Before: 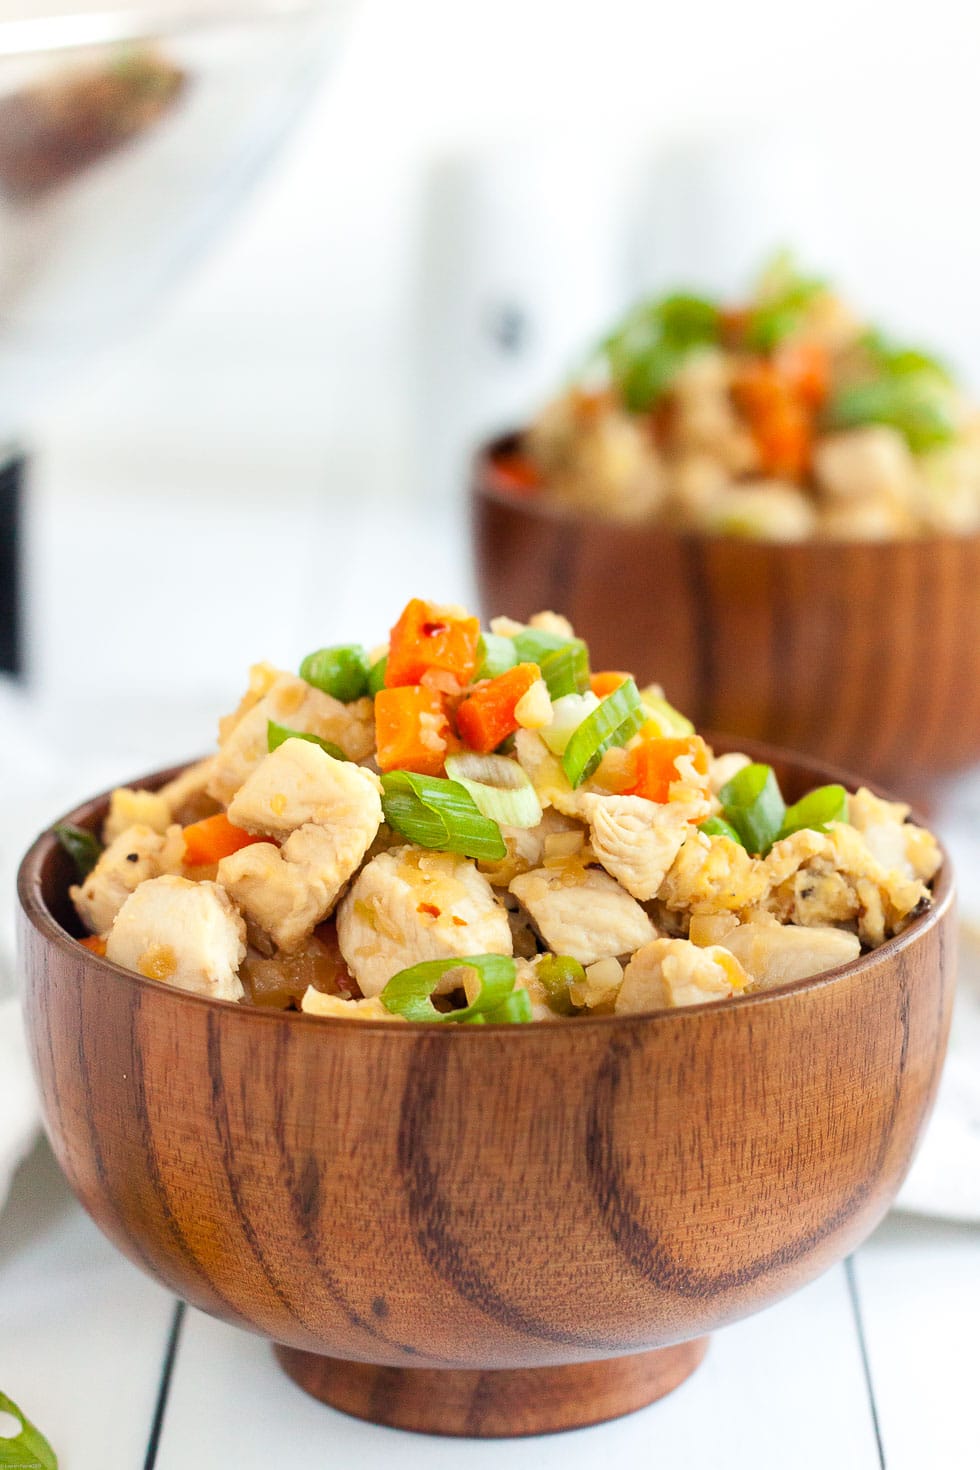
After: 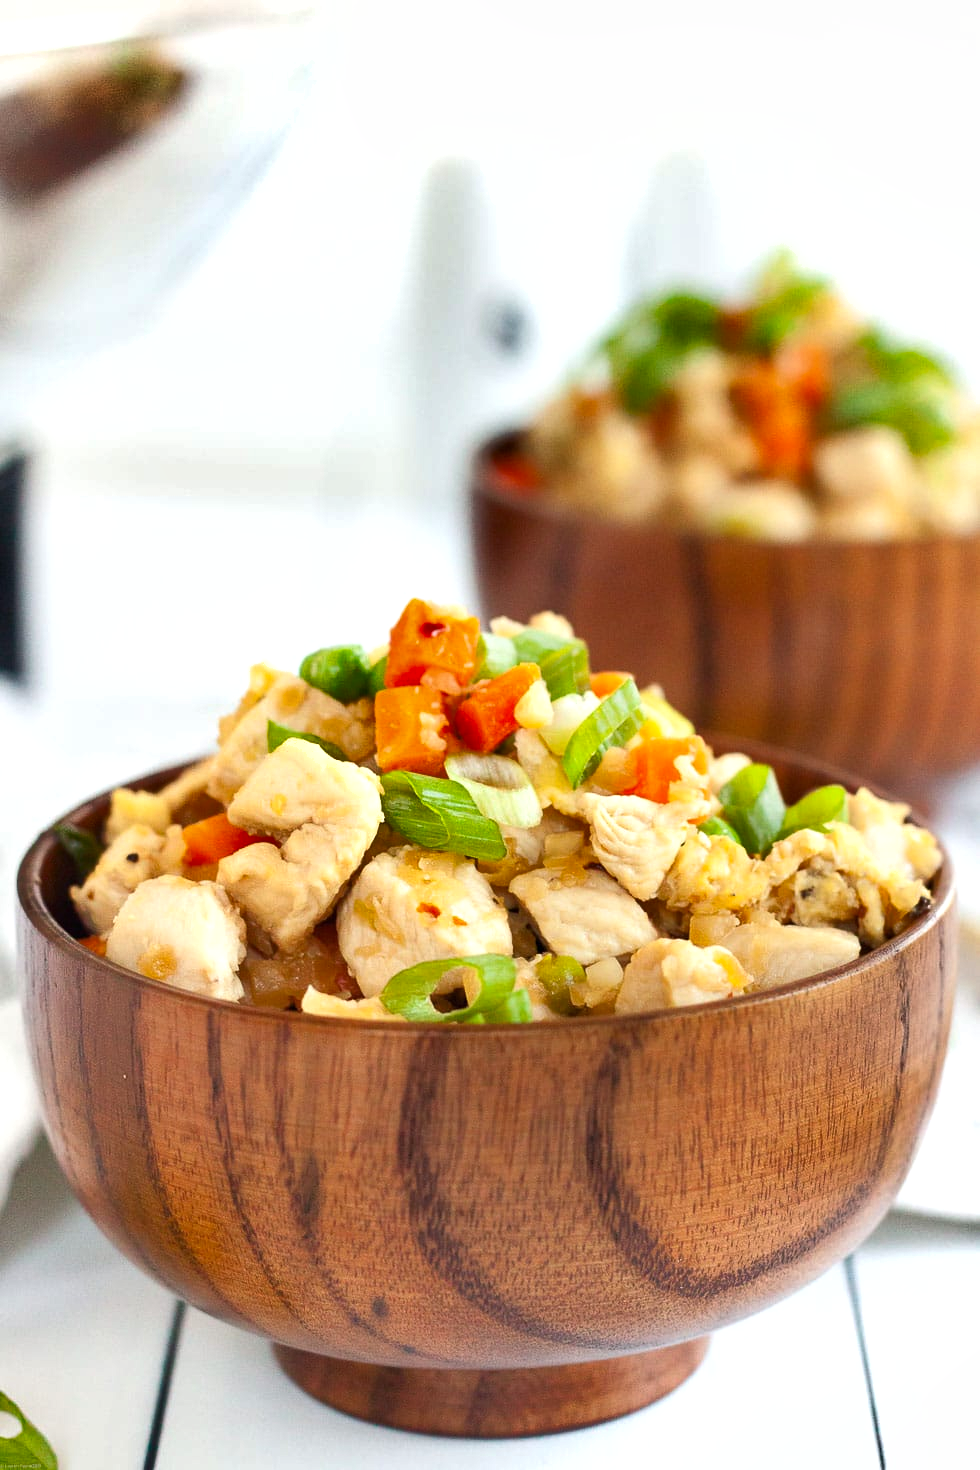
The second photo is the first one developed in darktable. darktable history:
shadows and highlights: shadows 52.42, soften with gaussian
exposure: exposure 0.207 EV, compensate highlight preservation false
